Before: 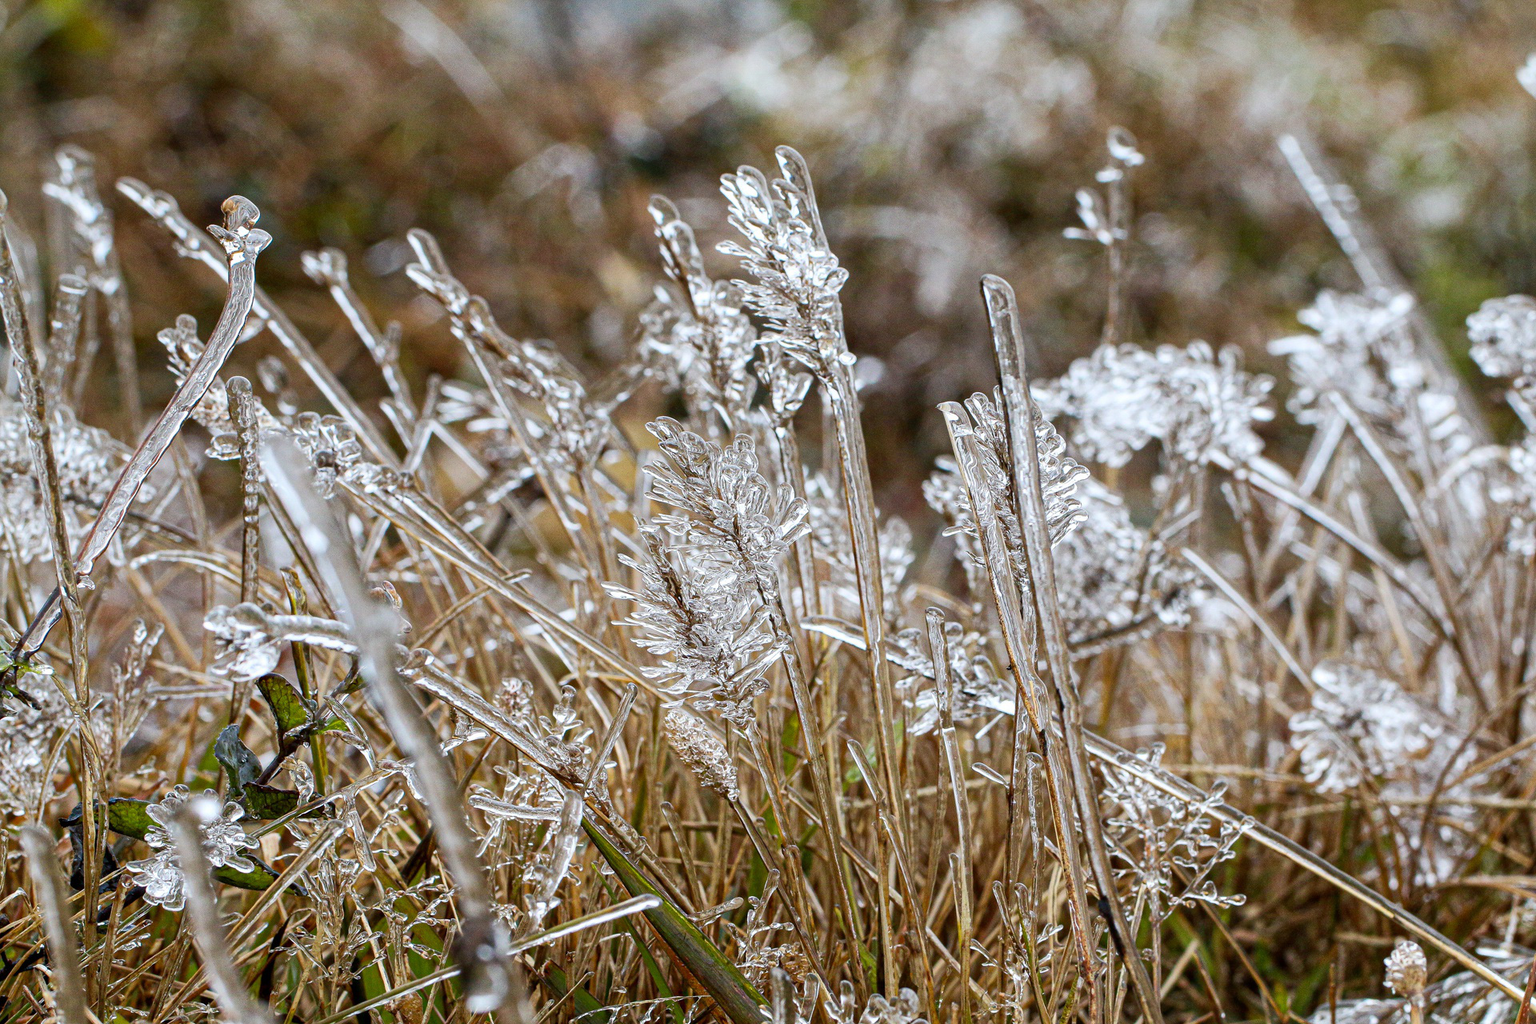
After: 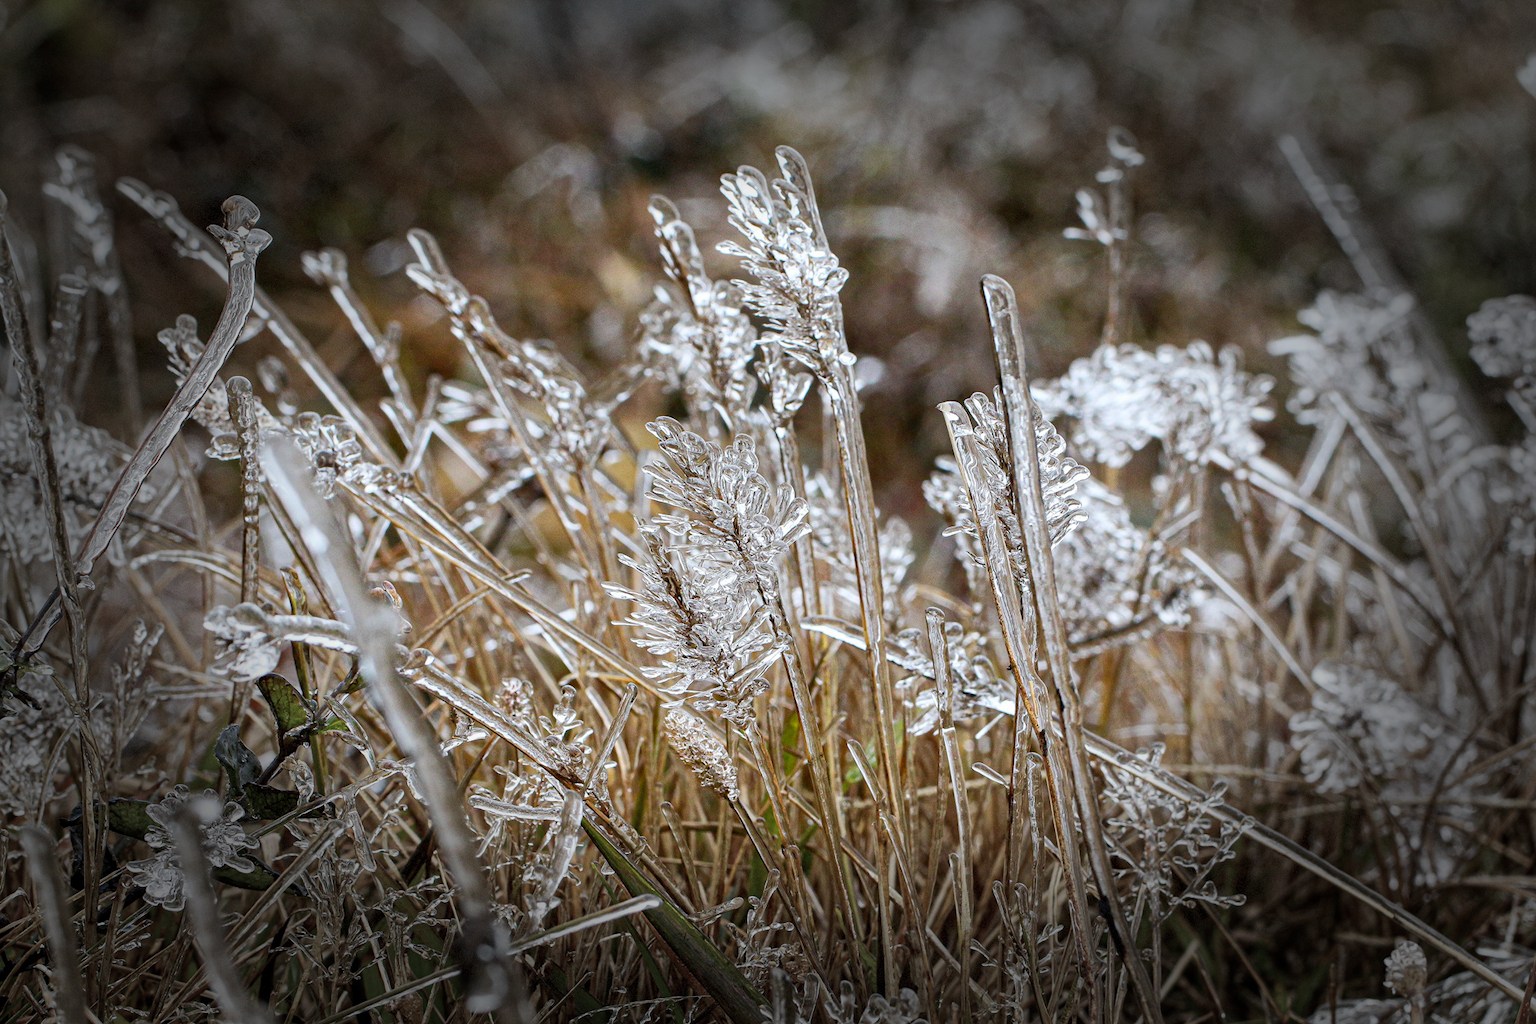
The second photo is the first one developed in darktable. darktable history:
vignetting: fall-off start 48.48%, brightness -0.797, automatic ratio true, width/height ratio 1.289, dithering 8-bit output
